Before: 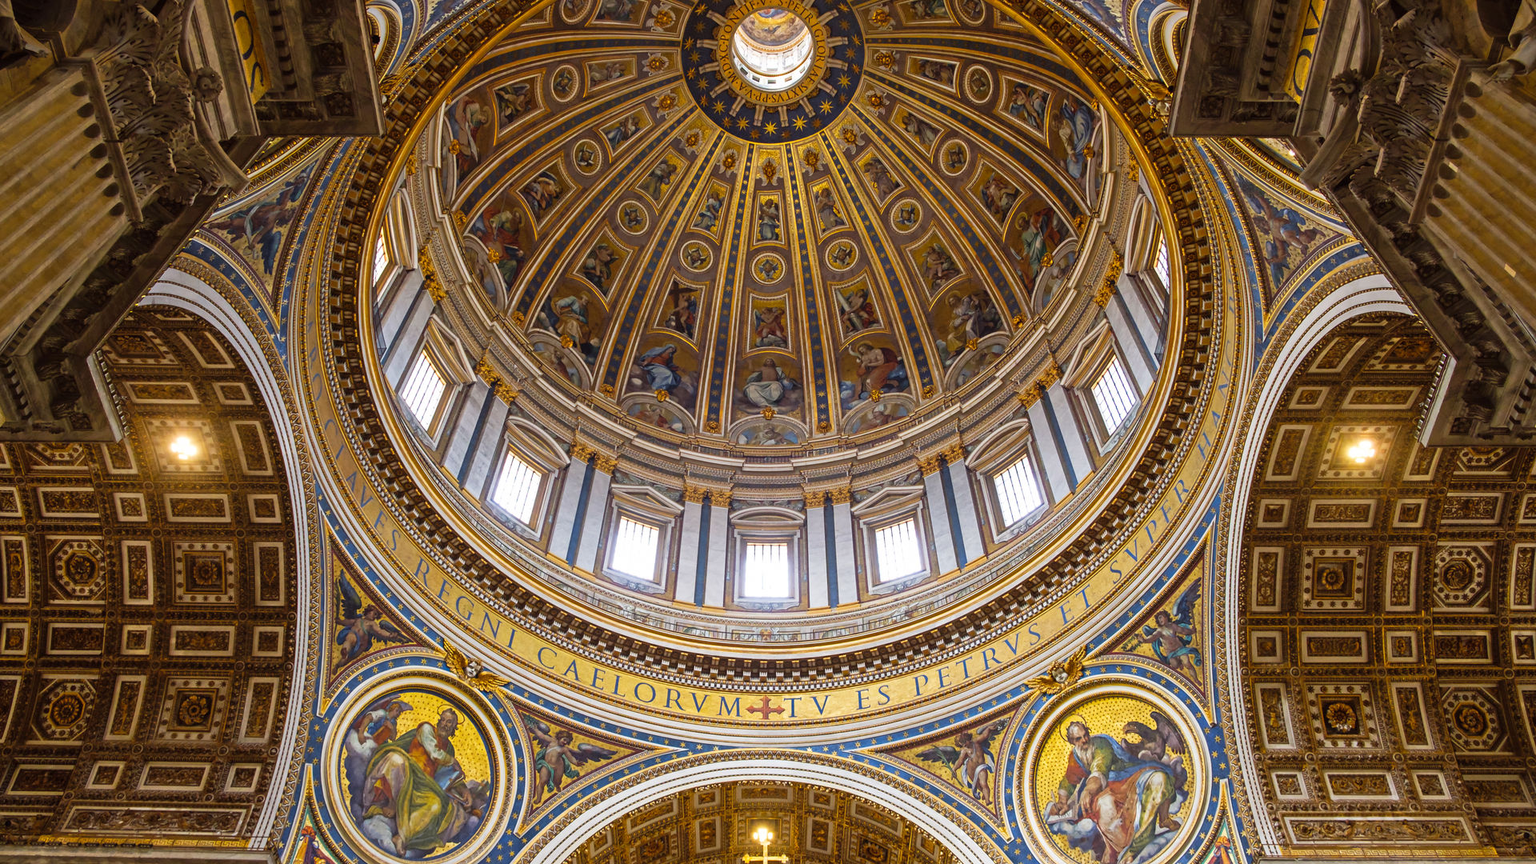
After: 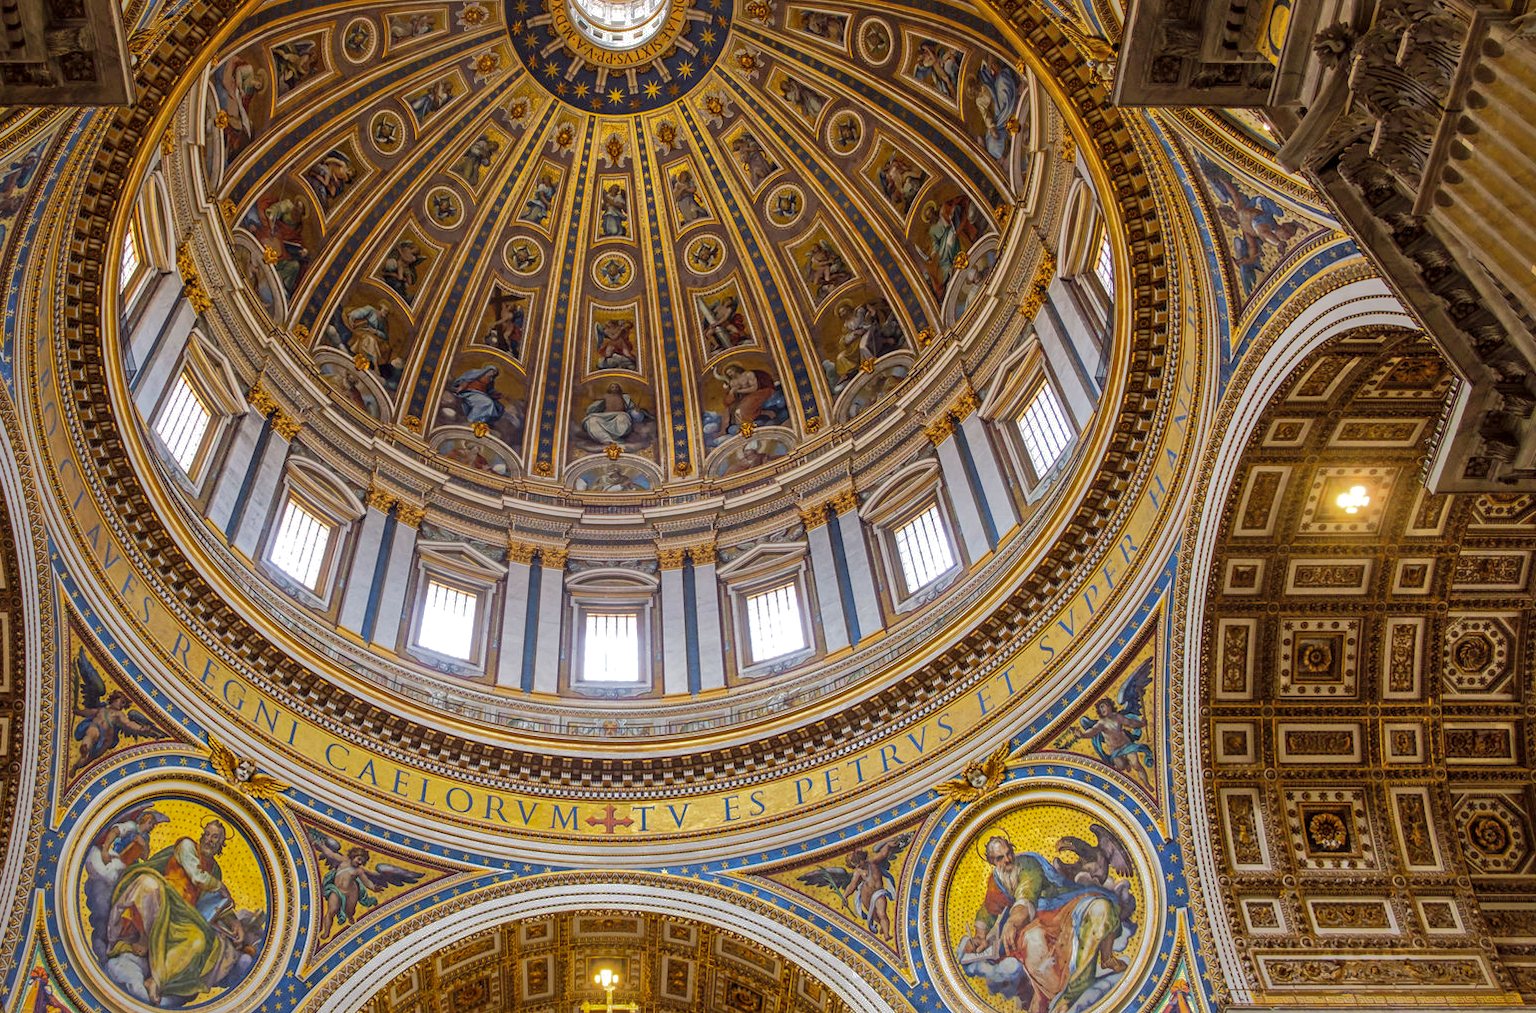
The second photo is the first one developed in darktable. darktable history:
crop and rotate: left 18.062%, top 5.945%, right 1.771%
local contrast: on, module defaults
shadows and highlights: shadows 38.8, highlights -75.42
